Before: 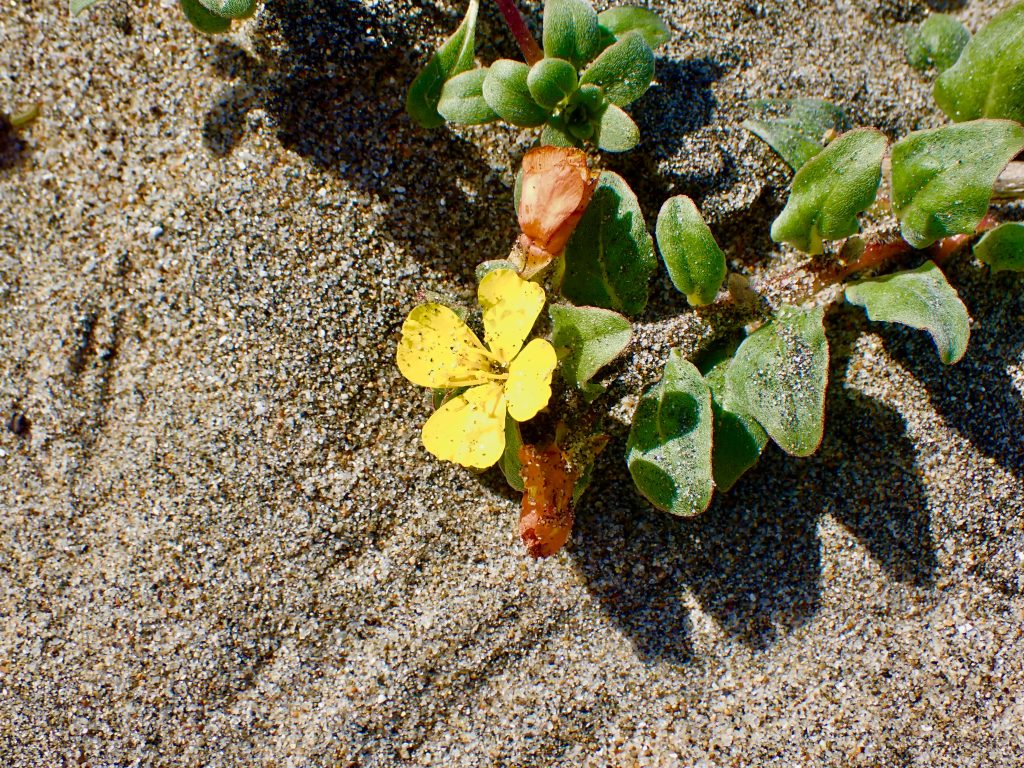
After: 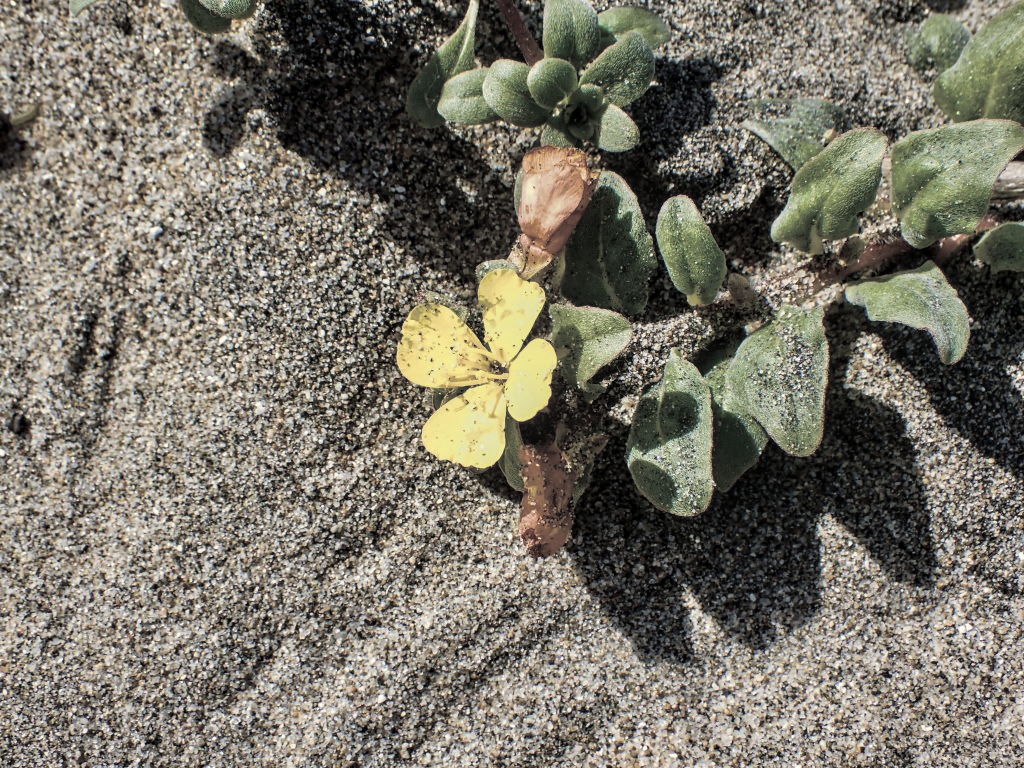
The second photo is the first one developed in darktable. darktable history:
contrast brightness saturation: contrast -0.05, saturation -0.41
local contrast: detail 130%
white balance: emerald 1
shadows and highlights: shadows 32, highlights -32, soften with gaussian
split-toning: shadows › hue 43.2°, shadows › saturation 0, highlights › hue 50.4°, highlights › saturation 1
